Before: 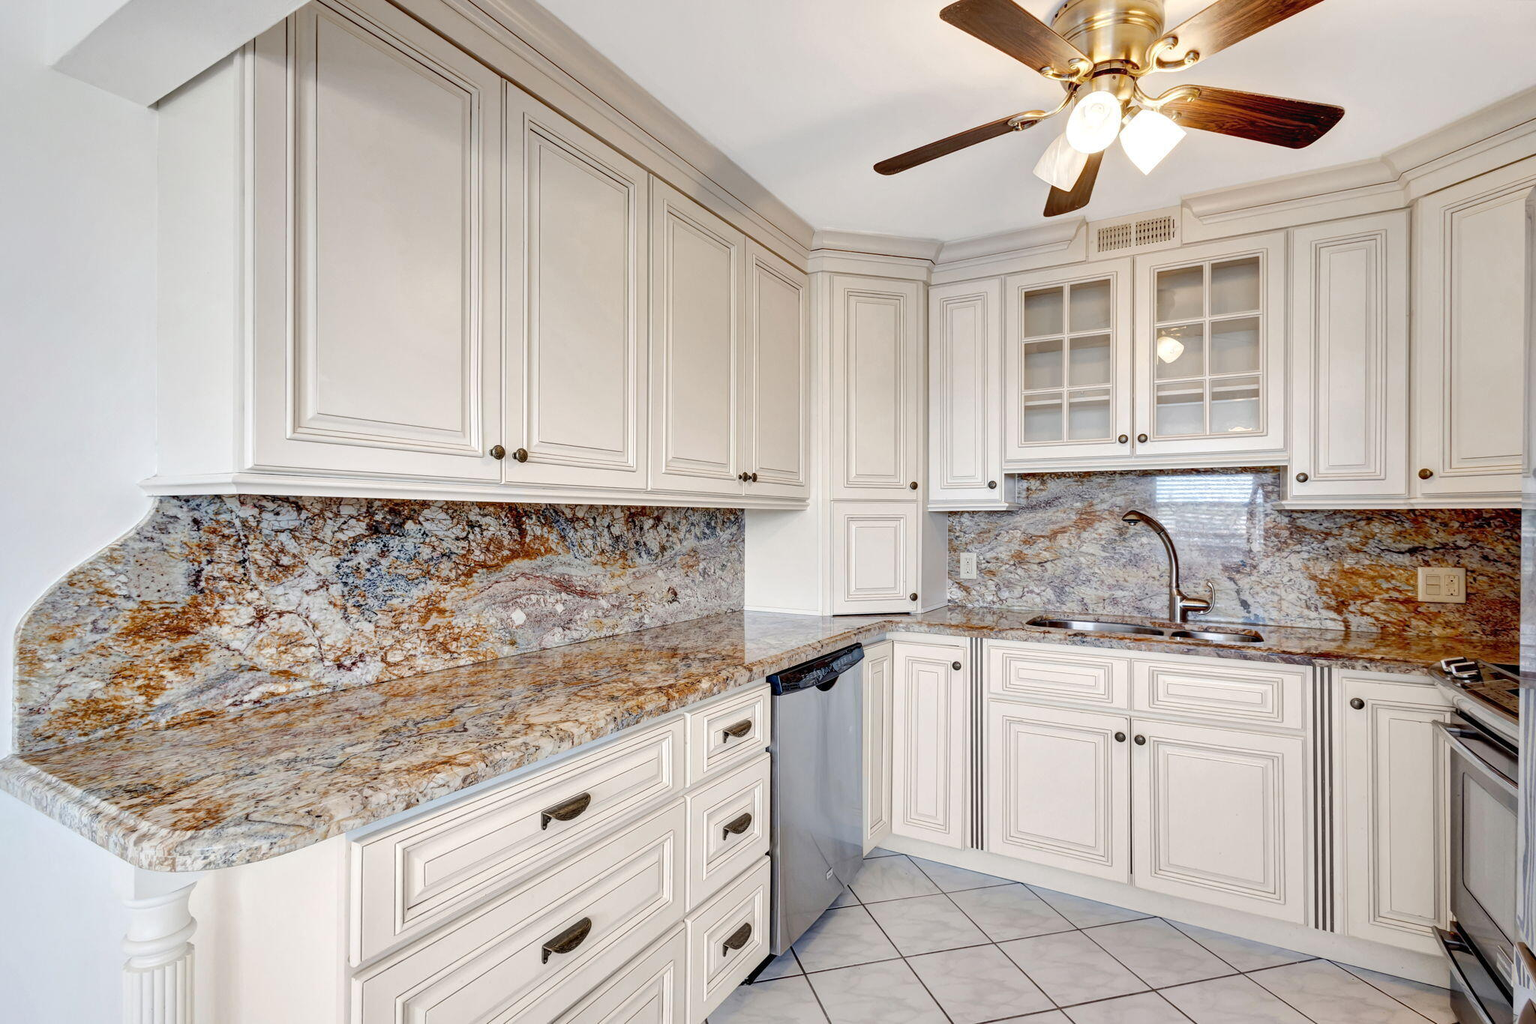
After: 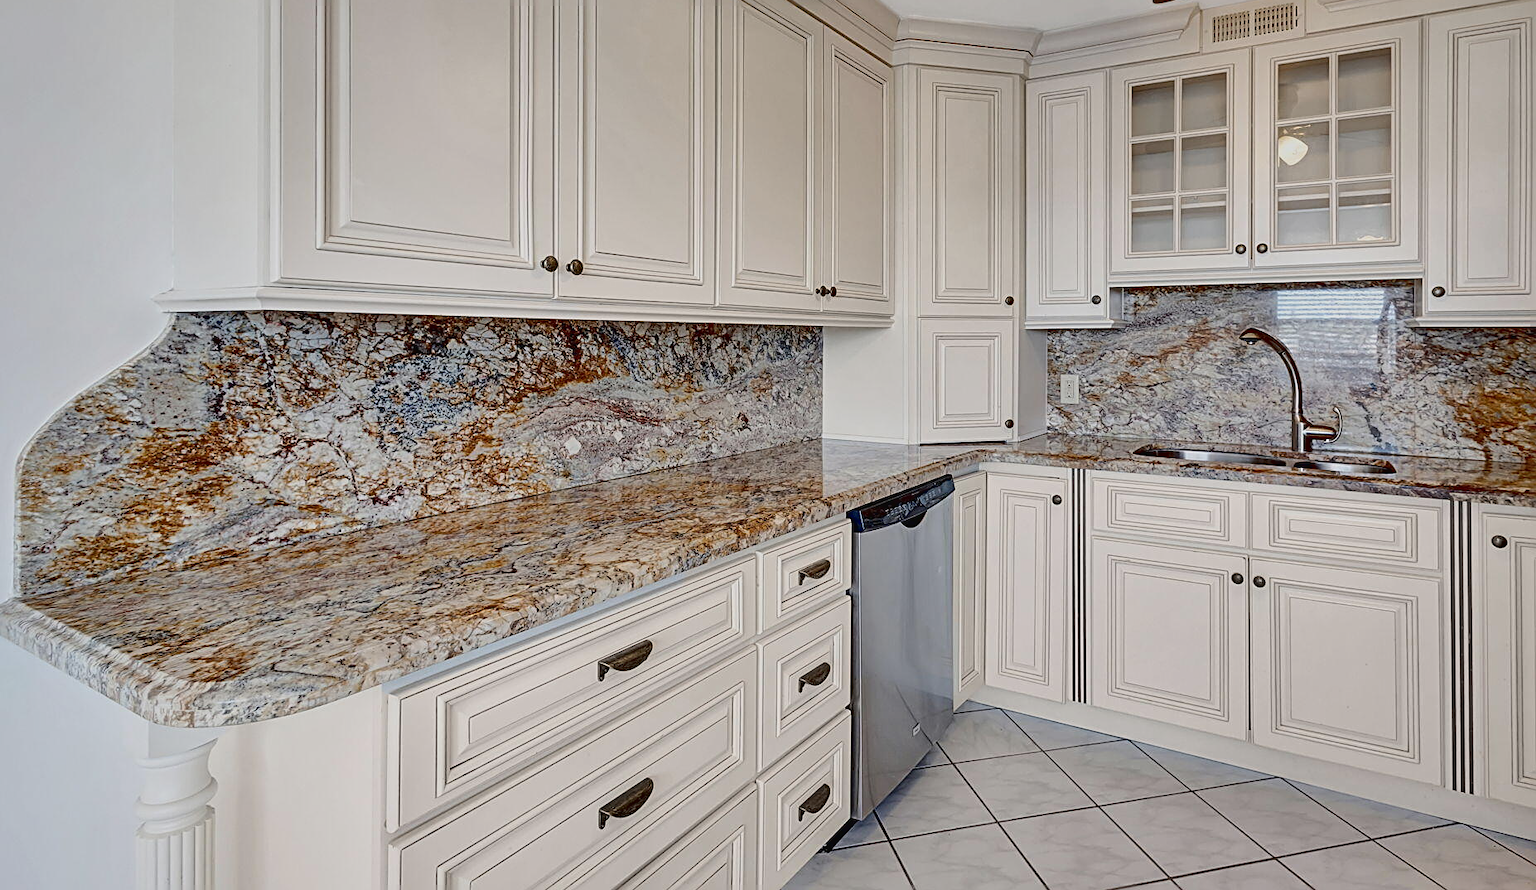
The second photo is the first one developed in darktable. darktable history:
crop: top 20.916%, right 9.437%, bottom 0.316%
sharpen: radius 2.531, amount 0.628
tone curve: curves: ch0 [(0.016, 0.023) (0.248, 0.252) (0.732, 0.797) (1, 1)], color space Lab, linked channels, preserve colors none
exposure: black level correction 0, exposure -0.766 EV, compensate highlight preservation false
